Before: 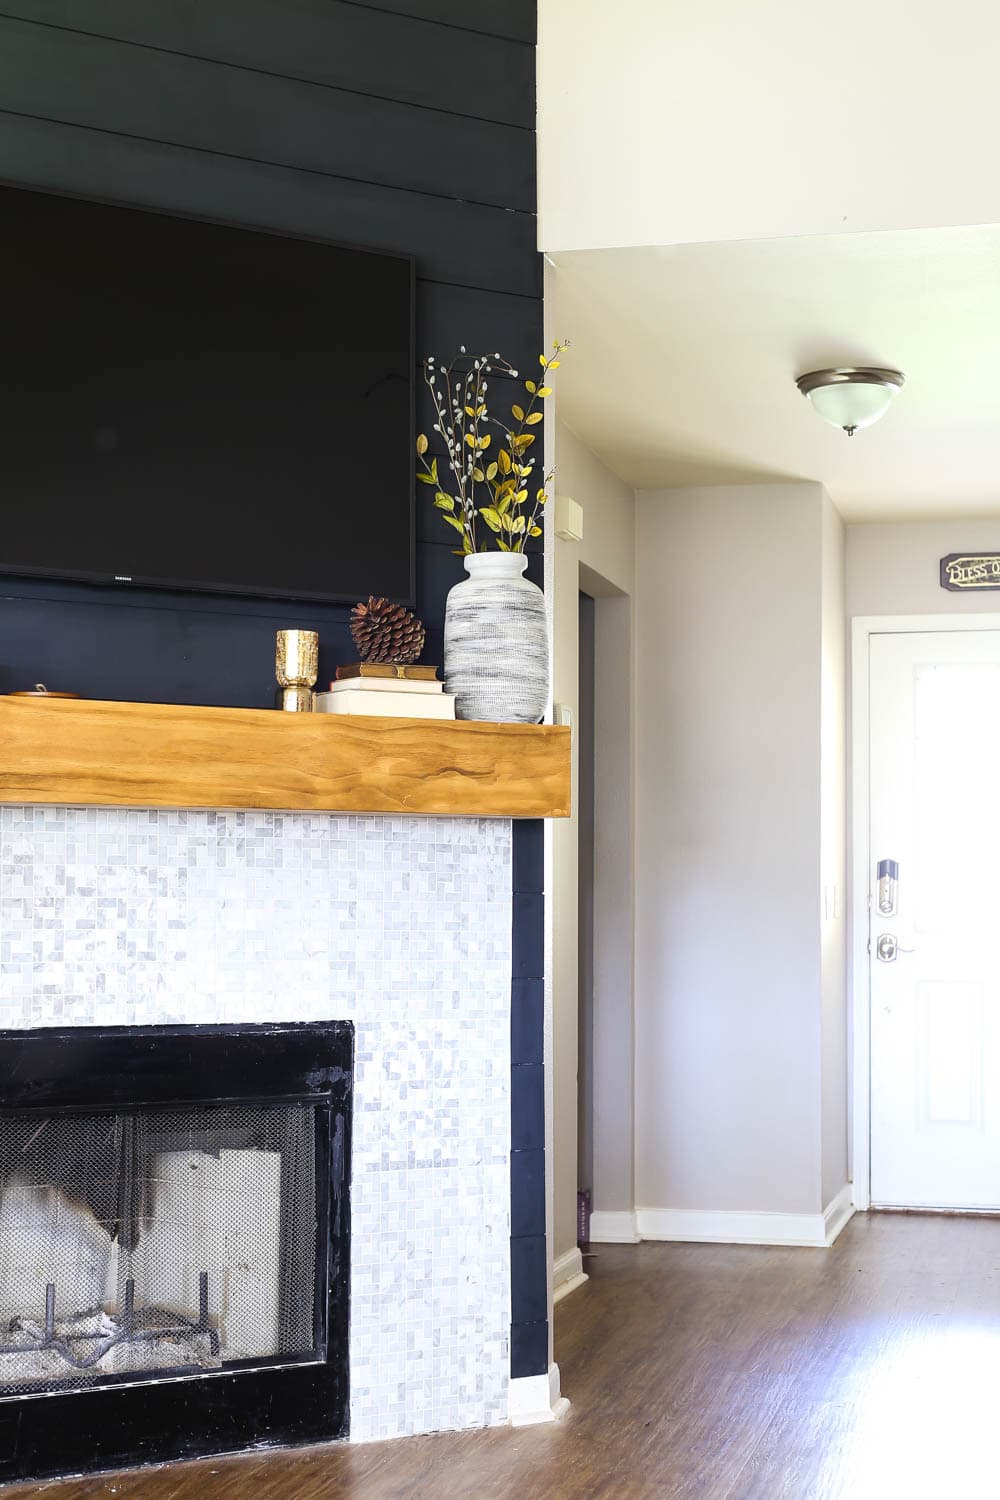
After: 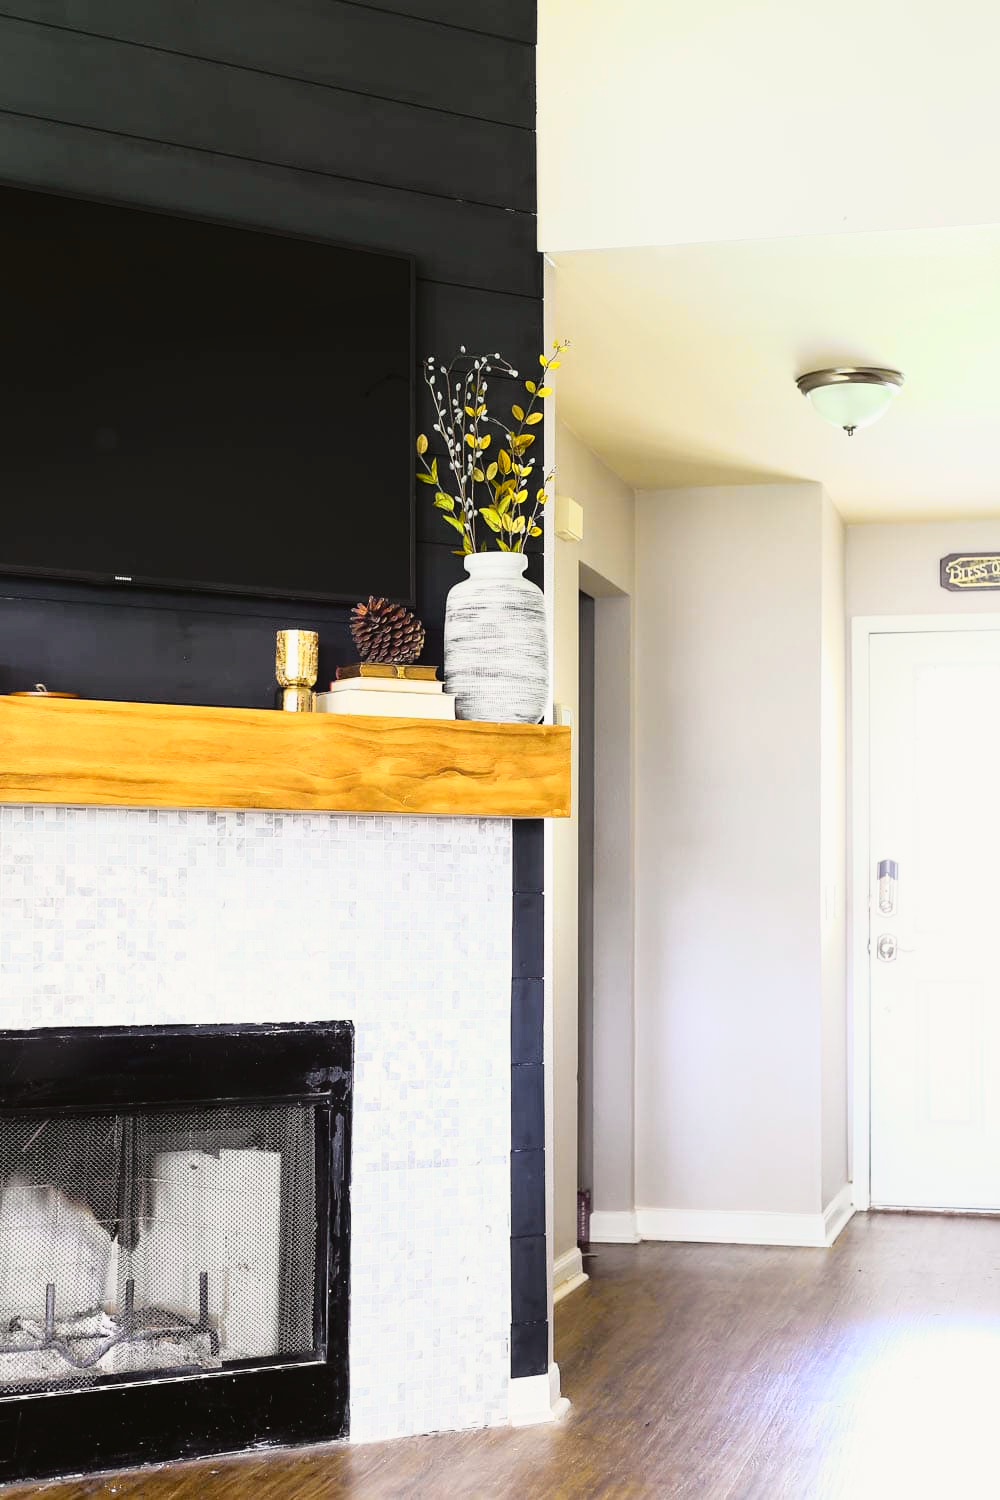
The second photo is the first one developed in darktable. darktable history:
tone equalizer: on, module defaults
tone curve: curves: ch0 [(0, 0.021) (0.049, 0.044) (0.157, 0.131) (0.359, 0.419) (0.469, 0.544) (0.634, 0.722) (0.839, 0.909) (0.998, 0.978)]; ch1 [(0, 0) (0.437, 0.408) (0.472, 0.47) (0.502, 0.503) (0.527, 0.53) (0.564, 0.573) (0.614, 0.654) (0.669, 0.748) (0.859, 0.899) (1, 1)]; ch2 [(0, 0) (0.33, 0.301) (0.421, 0.443) (0.487, 0.504) (0.502, 0.509) (0.535, 0.537) (0.565, 0.595) (0.608, 0.667) (1, 1)], color space Lab, independent channels, preserve colors none
